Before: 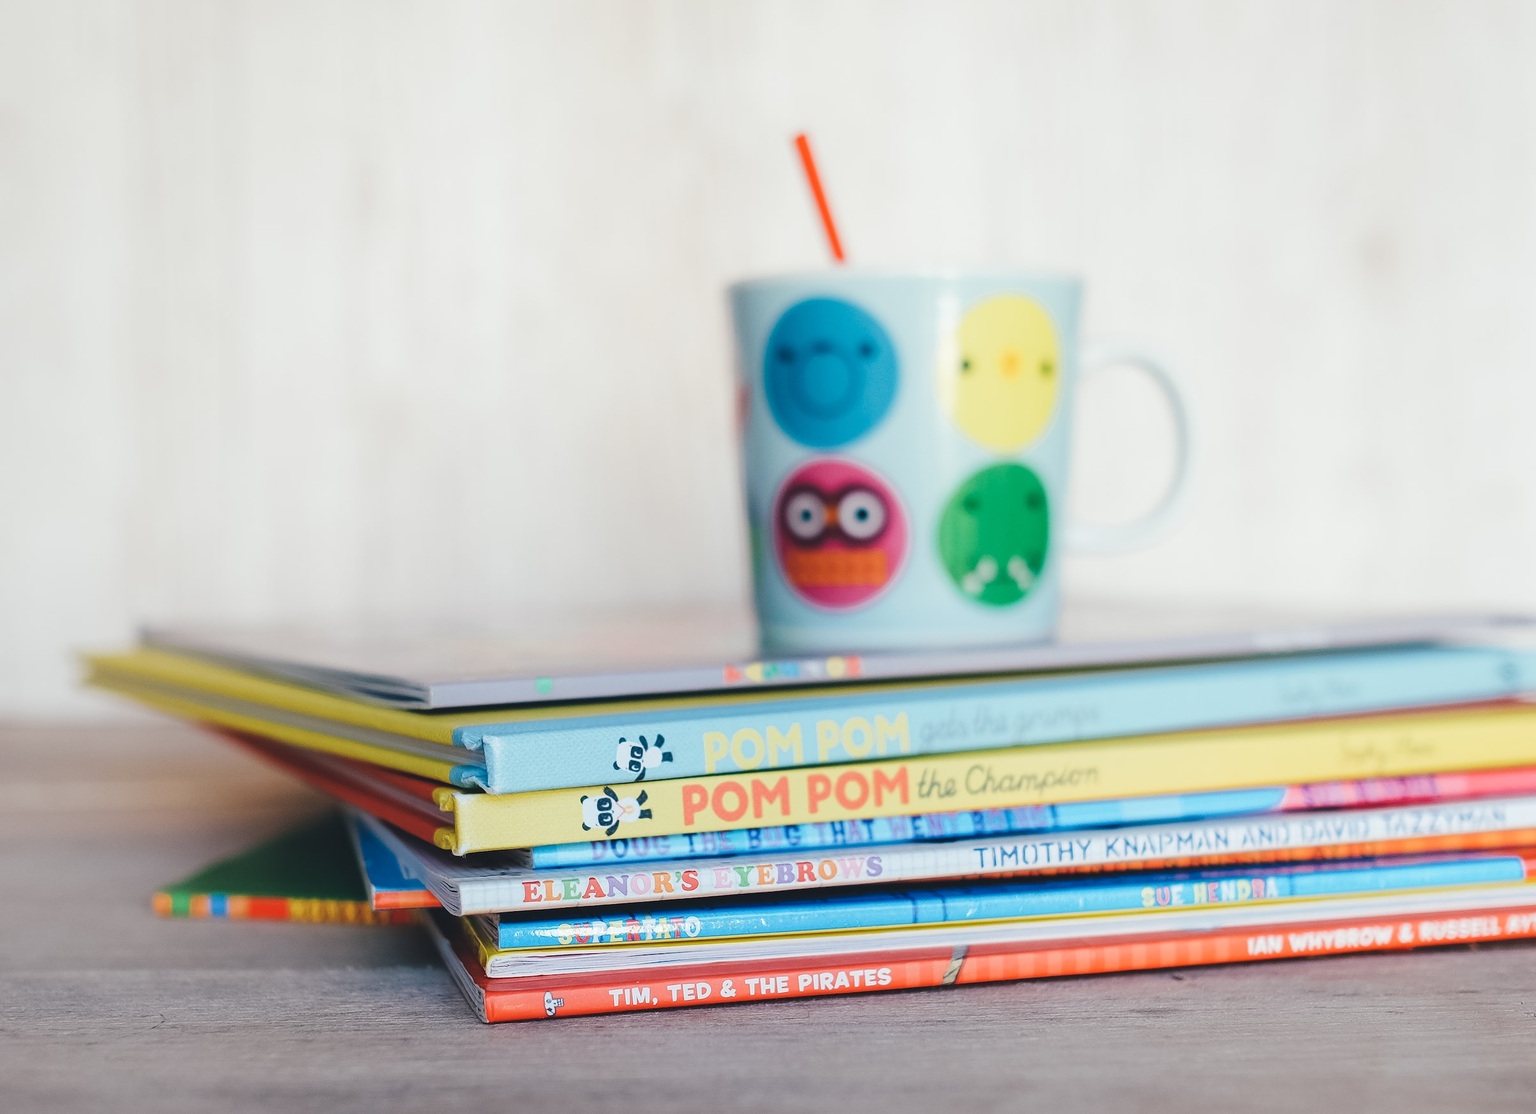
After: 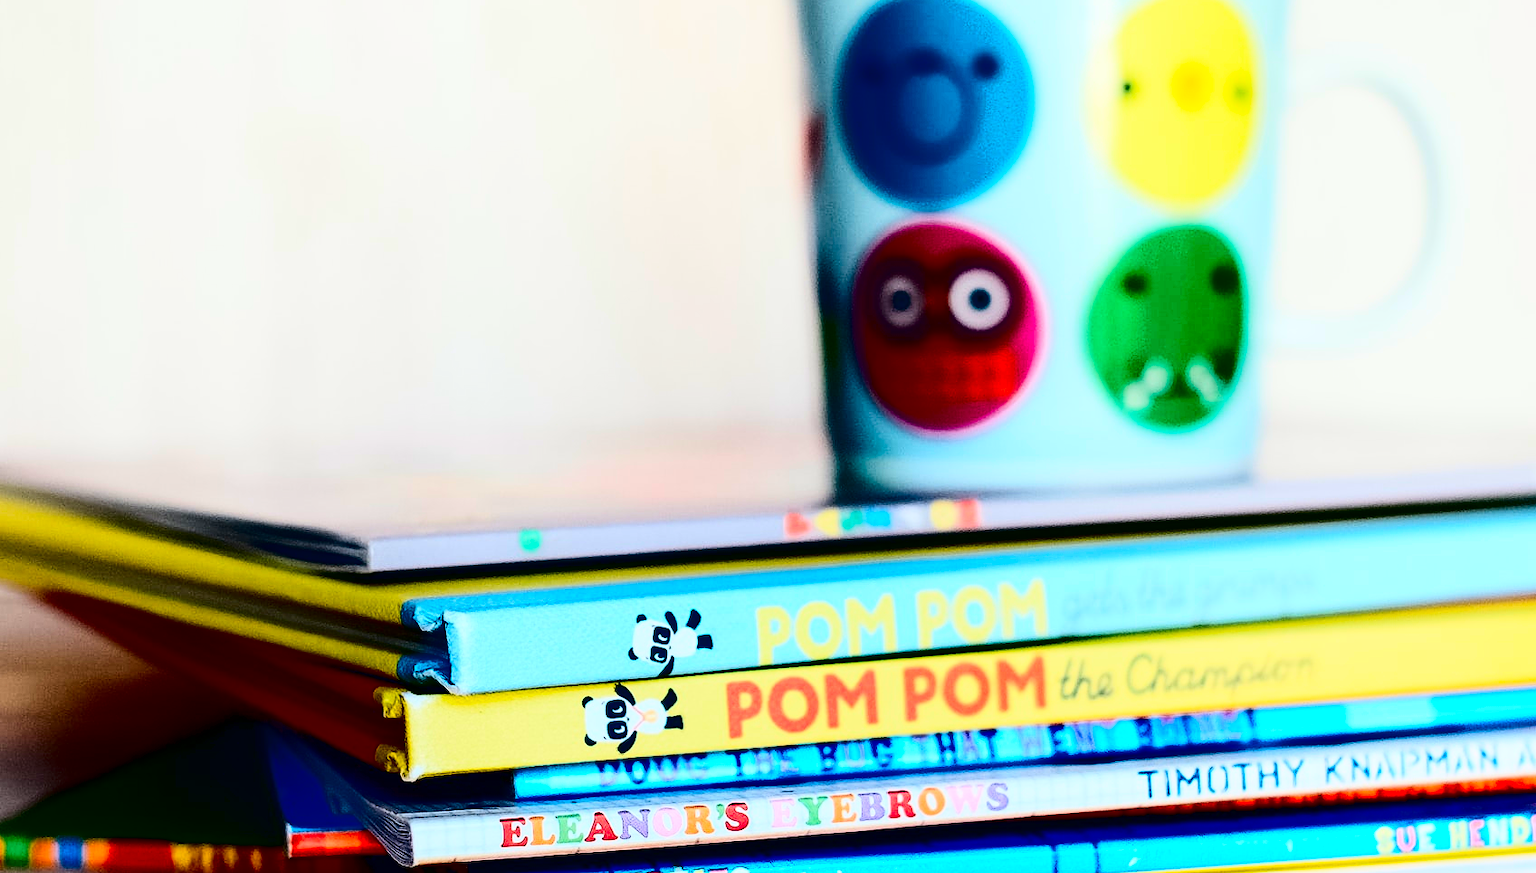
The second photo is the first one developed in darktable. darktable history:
crop: left 11.02%, top 27.256%, right 18.26%, bottom 17.315%
contrast brightness saturation: contrast 0.776, brightness -0.996, saturation 0.986
